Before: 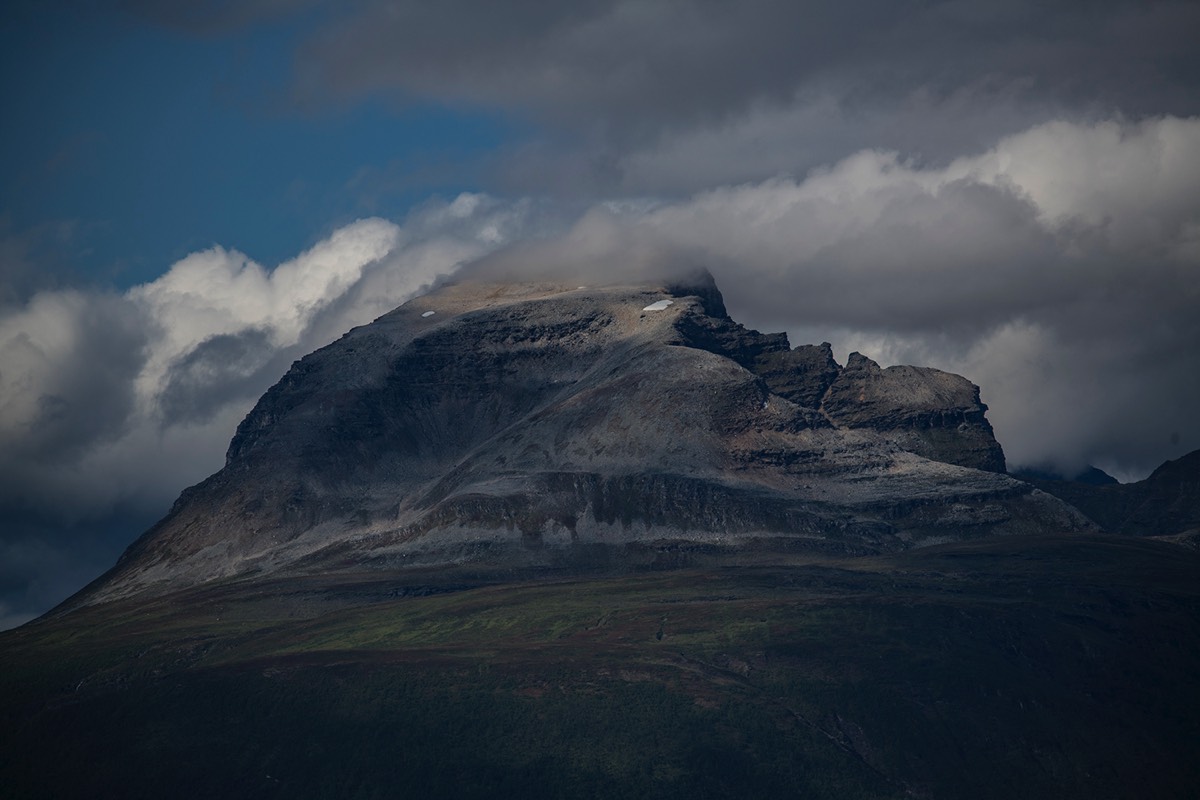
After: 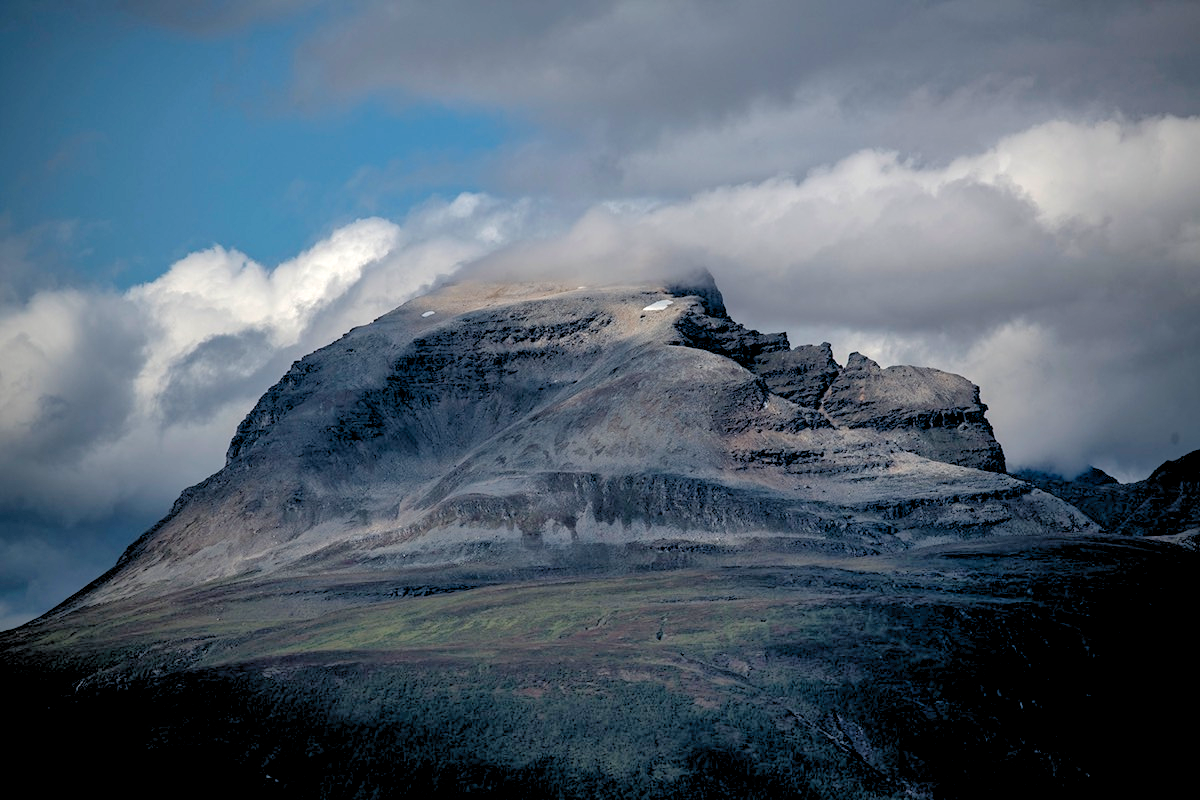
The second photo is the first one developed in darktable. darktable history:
rgb levels: levels [[0.013, 0.434, 0.89], [0, 0.5, 1], [0, 0.5, 1]]
levels: mode automatic, black 0.023%, white 99.97%, levels [0.062, 0.494, 0.925]
color correction: highlights a* -0.182, highlights b* -0.124
shadows and highlights: on, module defaults
